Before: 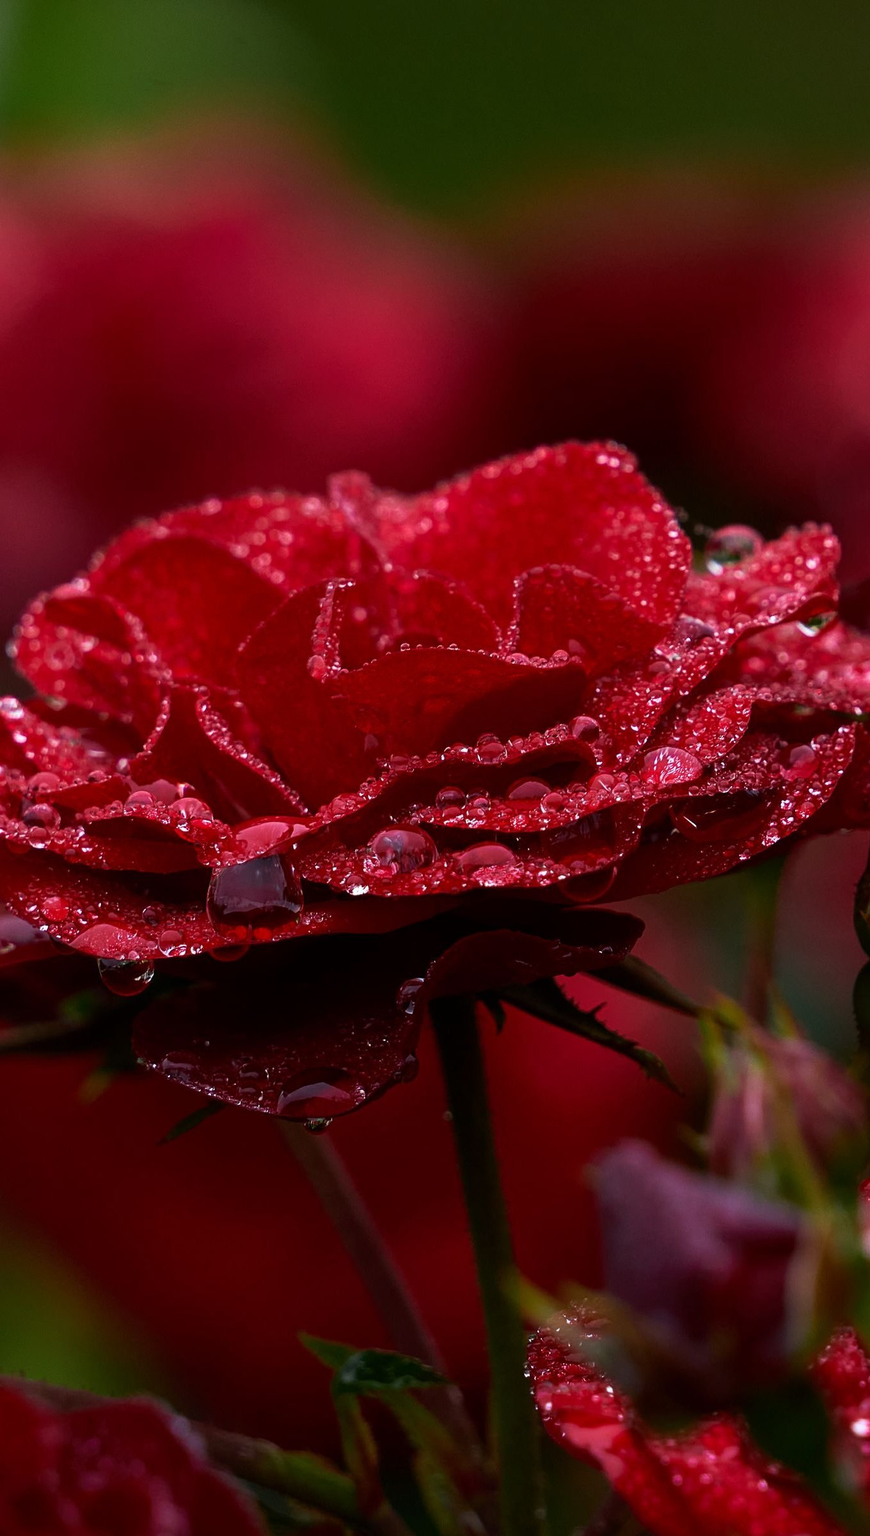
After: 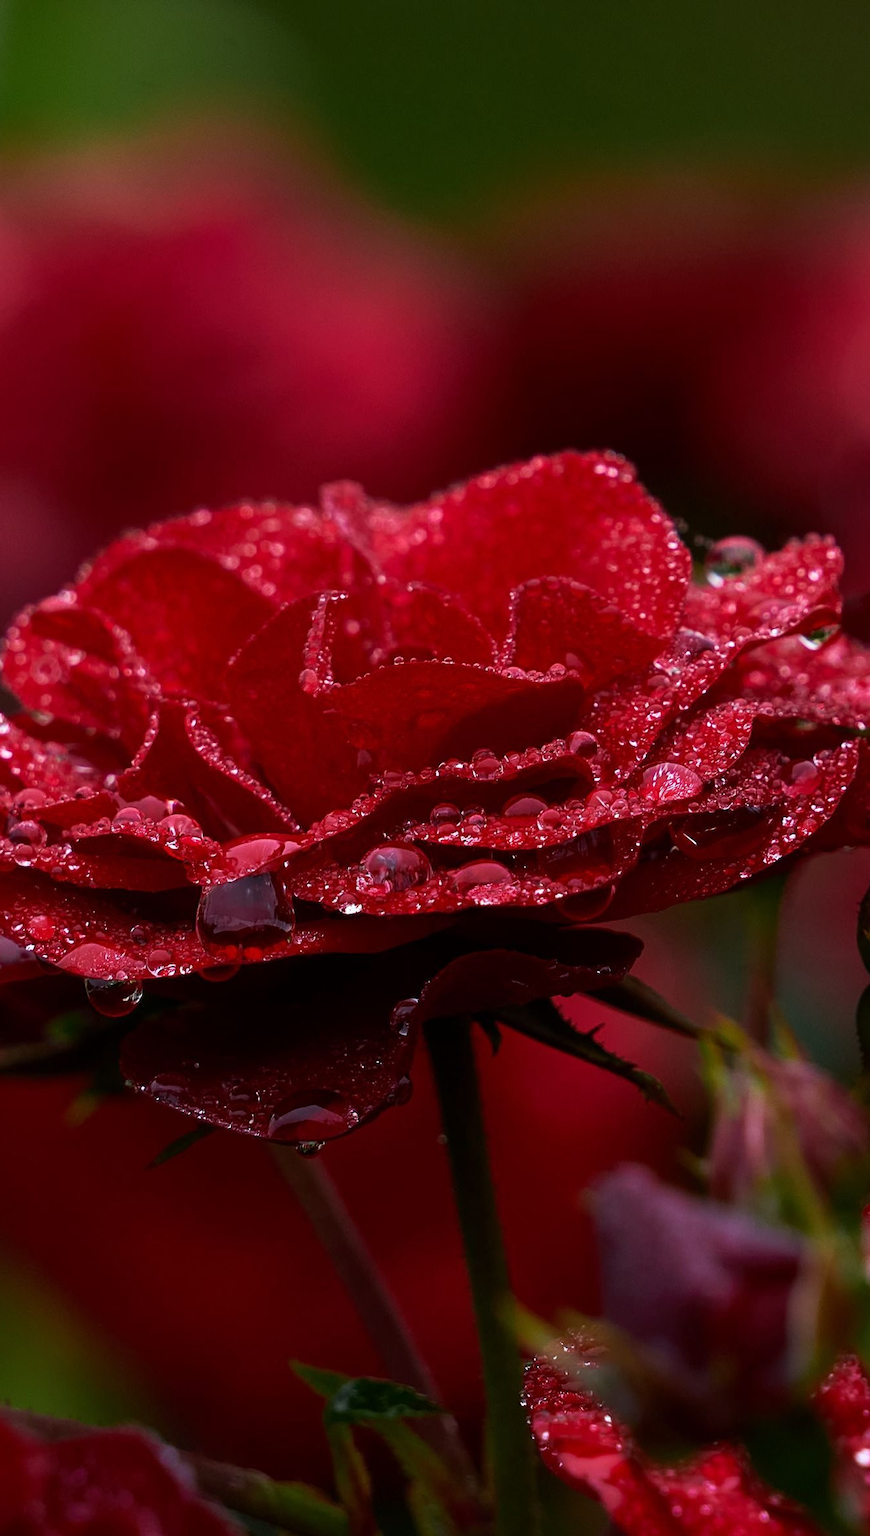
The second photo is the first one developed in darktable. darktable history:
crop: left 1.743%, right 0.268%, bottom 2.011%
